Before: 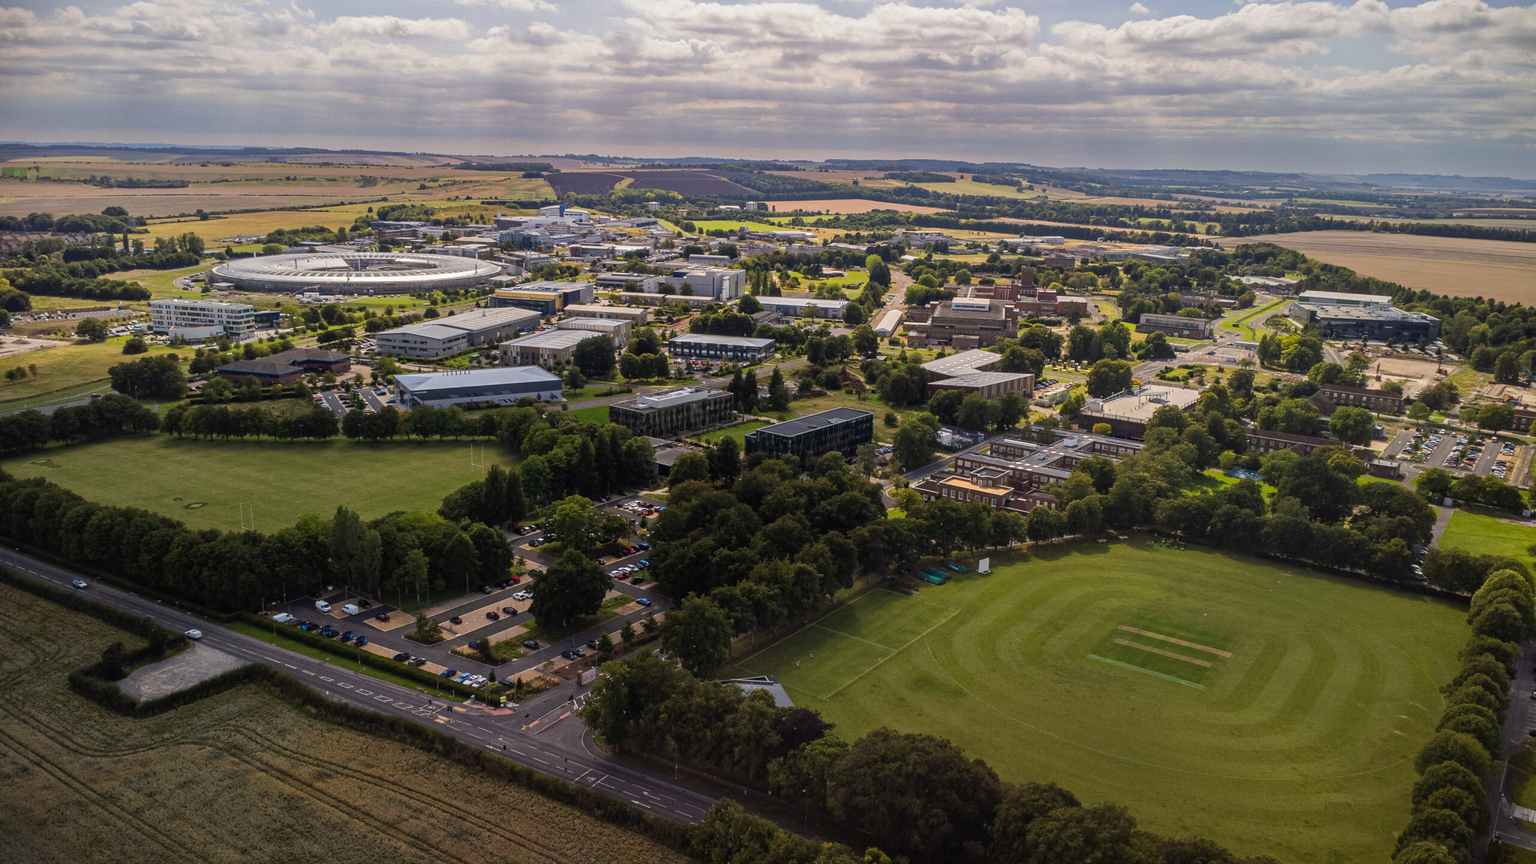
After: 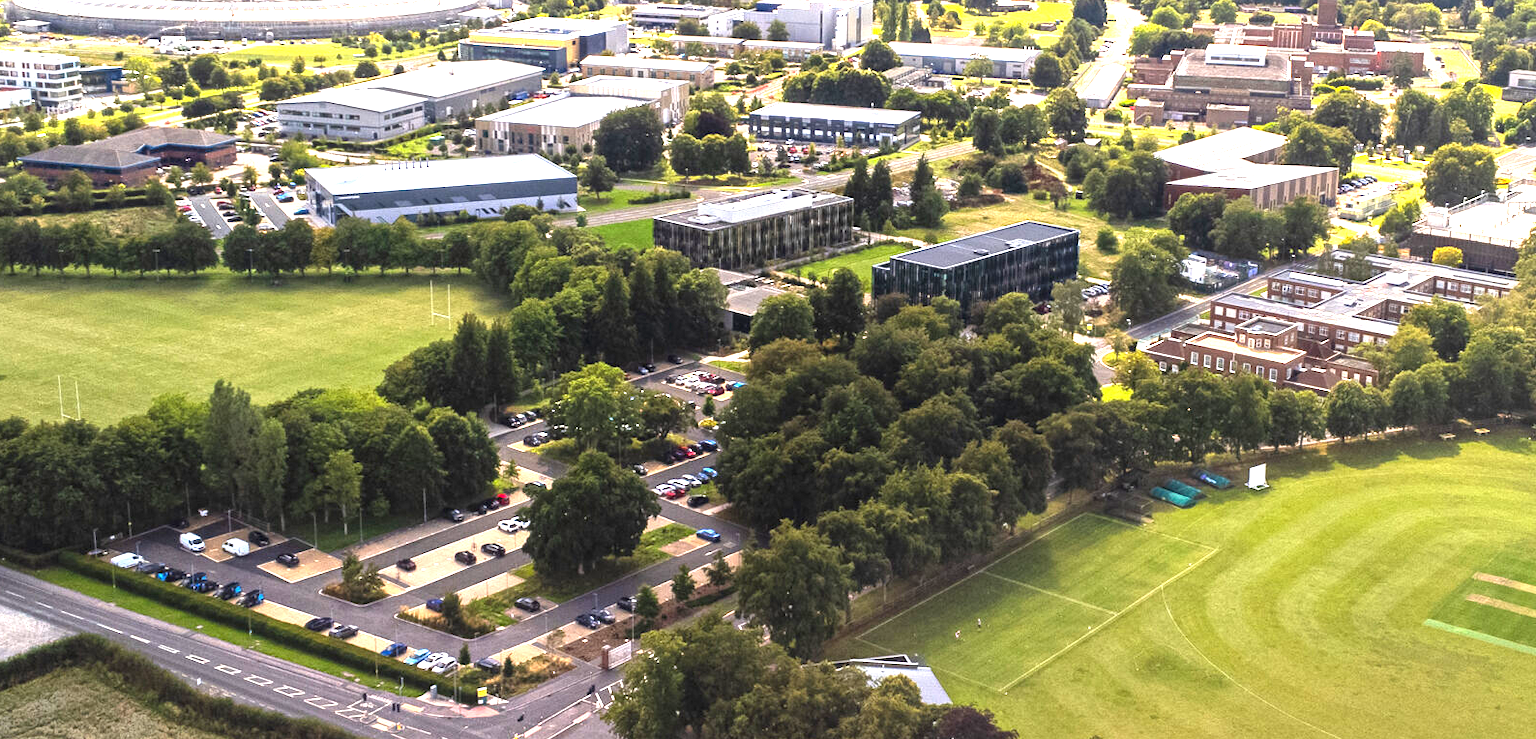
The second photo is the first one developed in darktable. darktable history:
crop: left 13.312%, top 31.28%, right 24.627%, bottom 15.582%
exposure: black level correction 0, exposure 1.5 EV, compensate exposure bias true, compensate highlight preservation false
